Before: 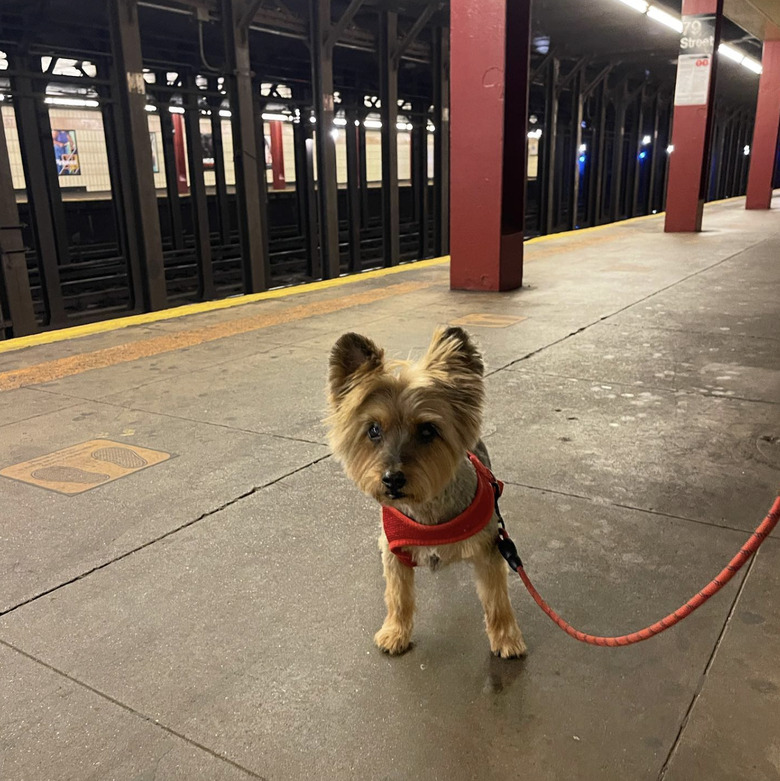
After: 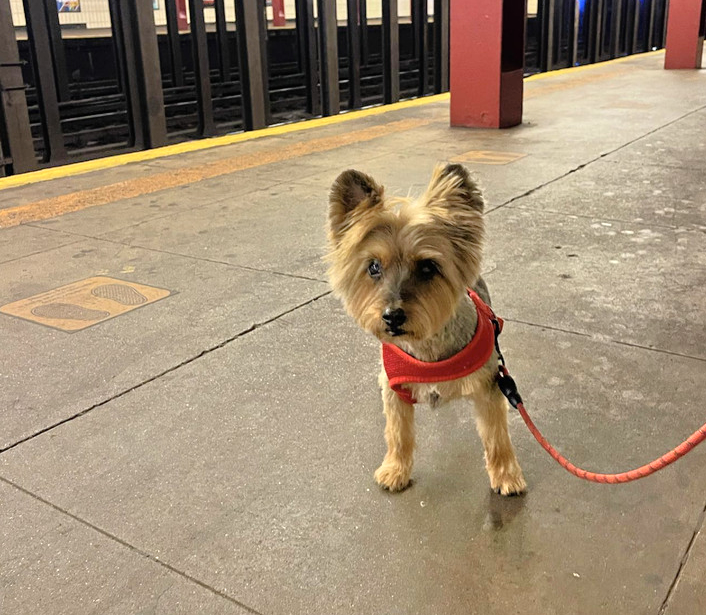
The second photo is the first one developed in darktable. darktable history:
tone equalizer: -7 EV 0.15 EV, -6 EV 0.6 EV, -5 EV 1.15 EV, -4 EV 1.33 EV, -3 EV 1.15 EV, -2 EV 0.6 EV, -1 EV 0.15 EV, mask exposure compensation -0.5 EV
crop: top 20.916%, right 9.437%, bottom 0.316%
